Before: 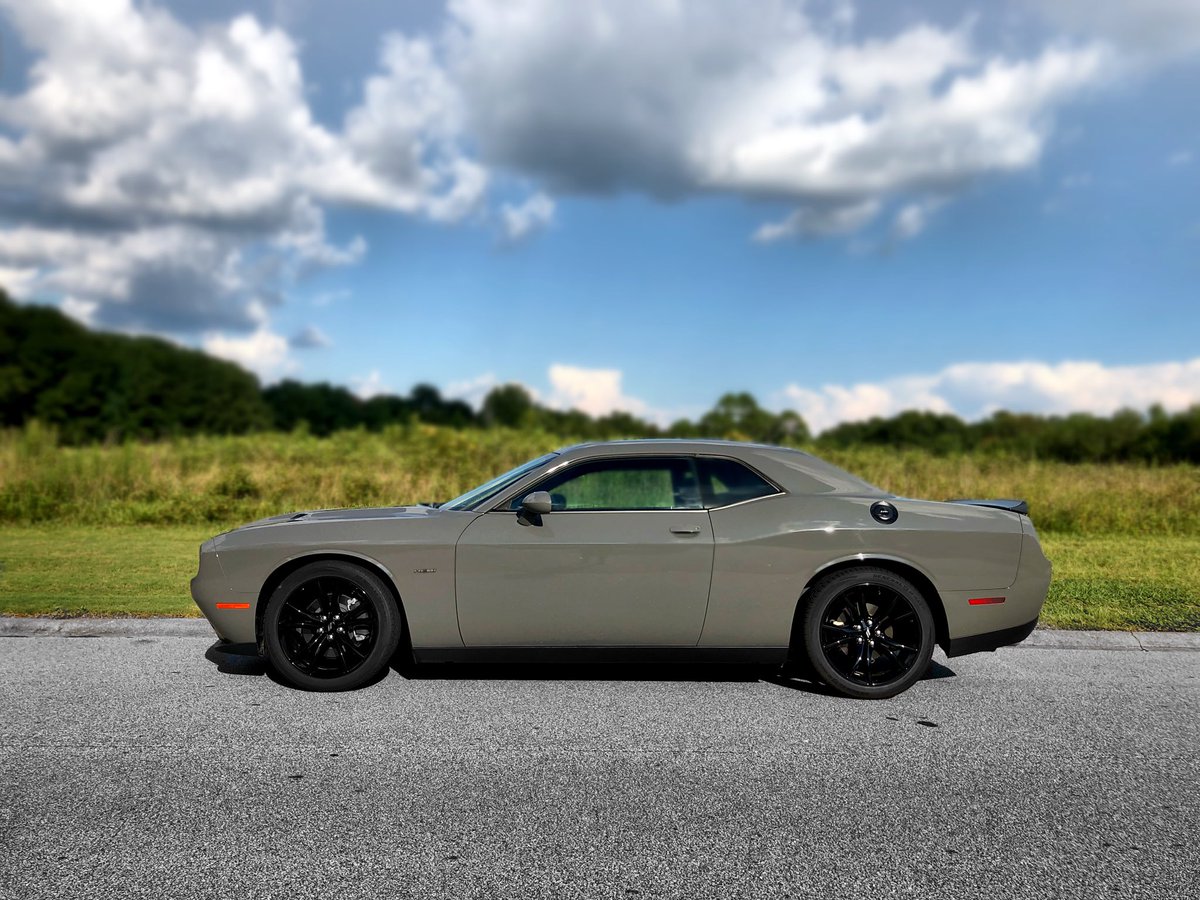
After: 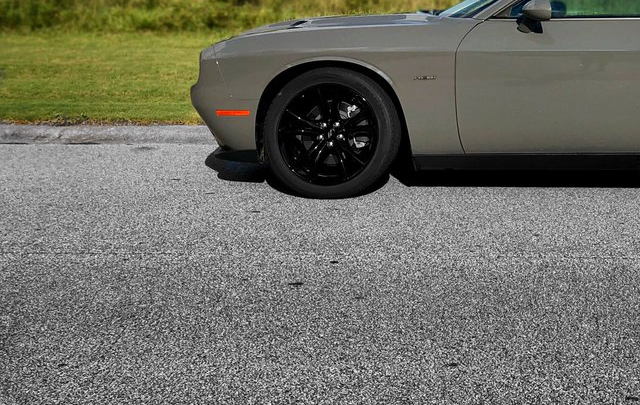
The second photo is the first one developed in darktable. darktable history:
color balance: on, module defaults
crop and rotate: top 54.778%, right 46.61%, bottom 0.159%
vignetting: fall-off start 100%, fall-off radius 71%, brightness -0.434, saturation -0.2, width/height ratio 1.178, dithering 8-bit output, unbound false
